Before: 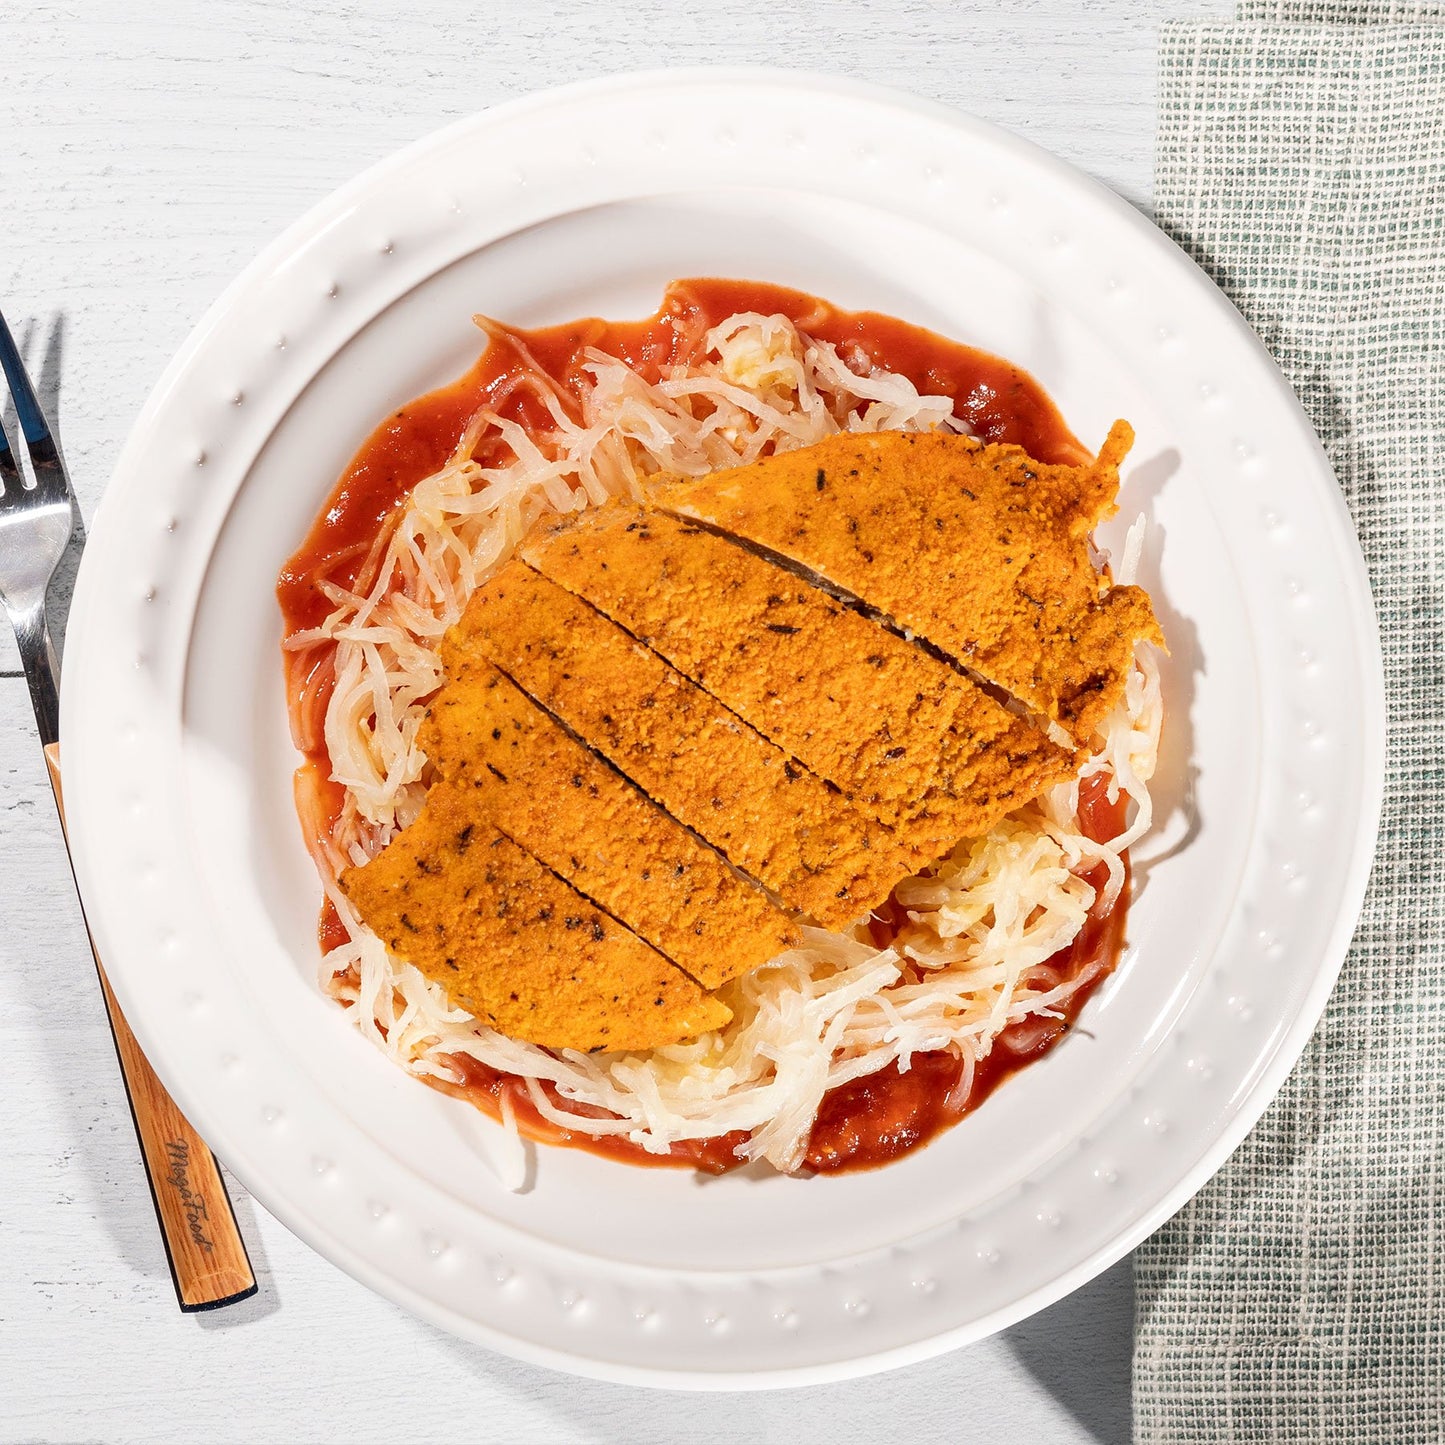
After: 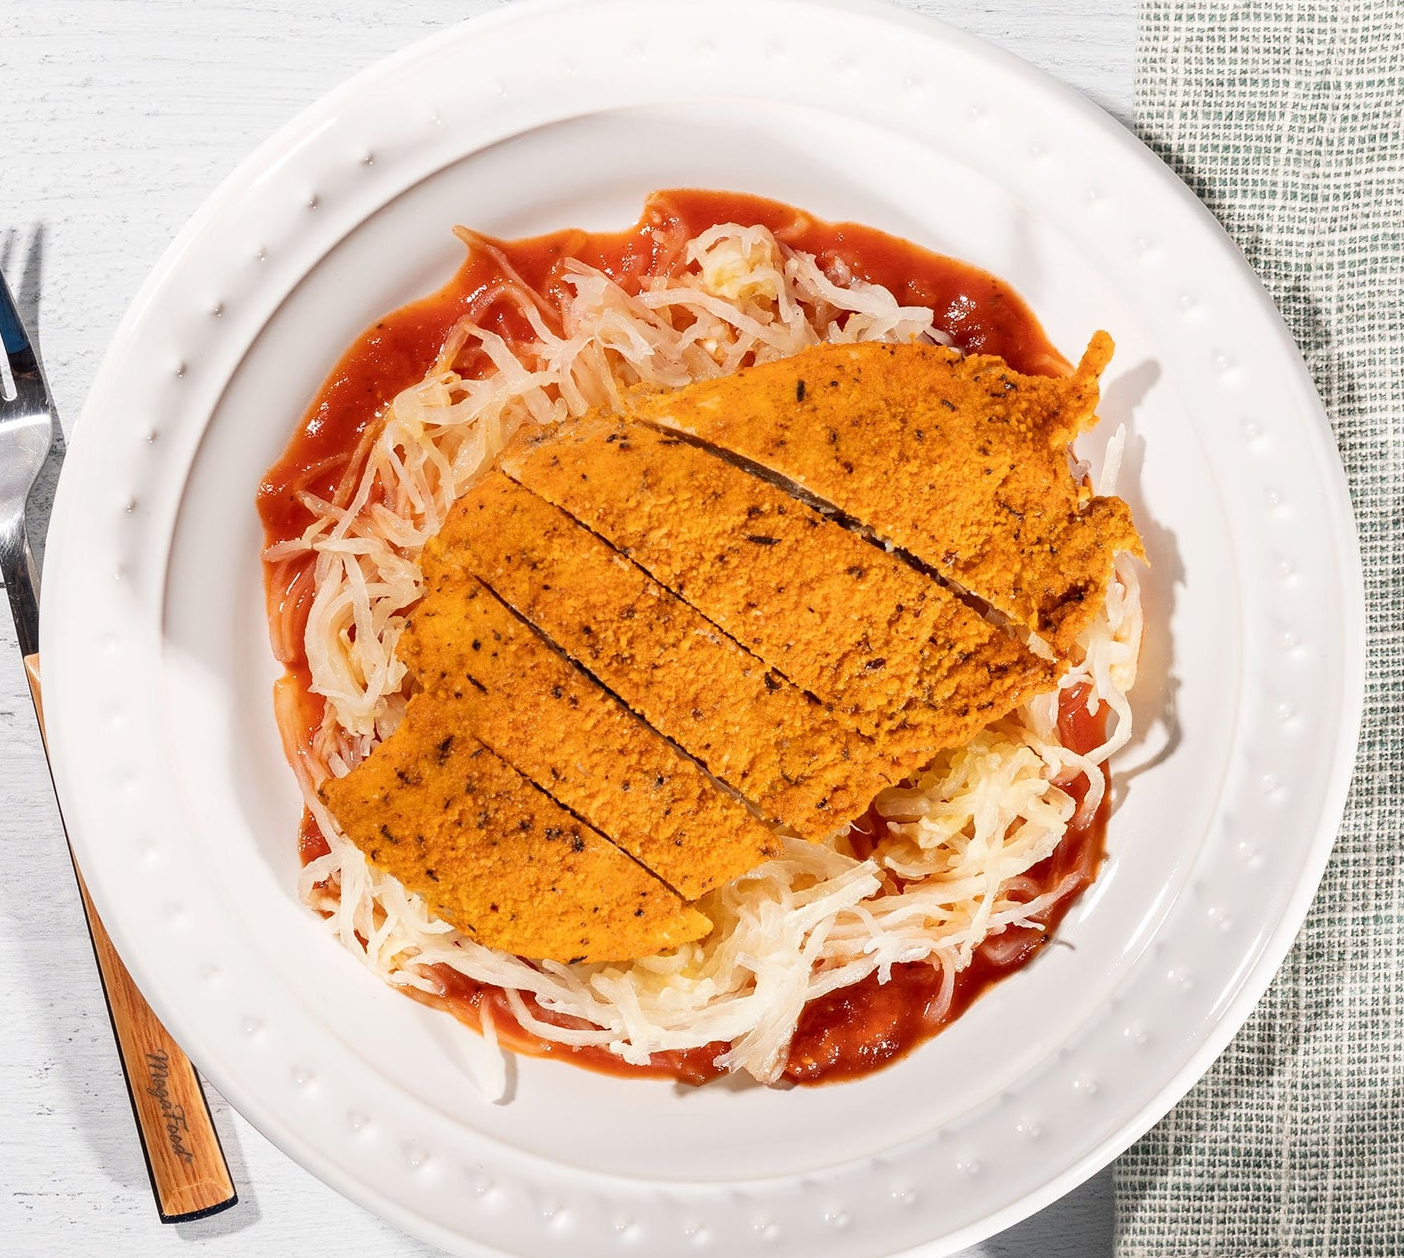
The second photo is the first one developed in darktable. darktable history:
crop: left 1.447%, top 6.18%, right 1.359%, bottom 6.73%
